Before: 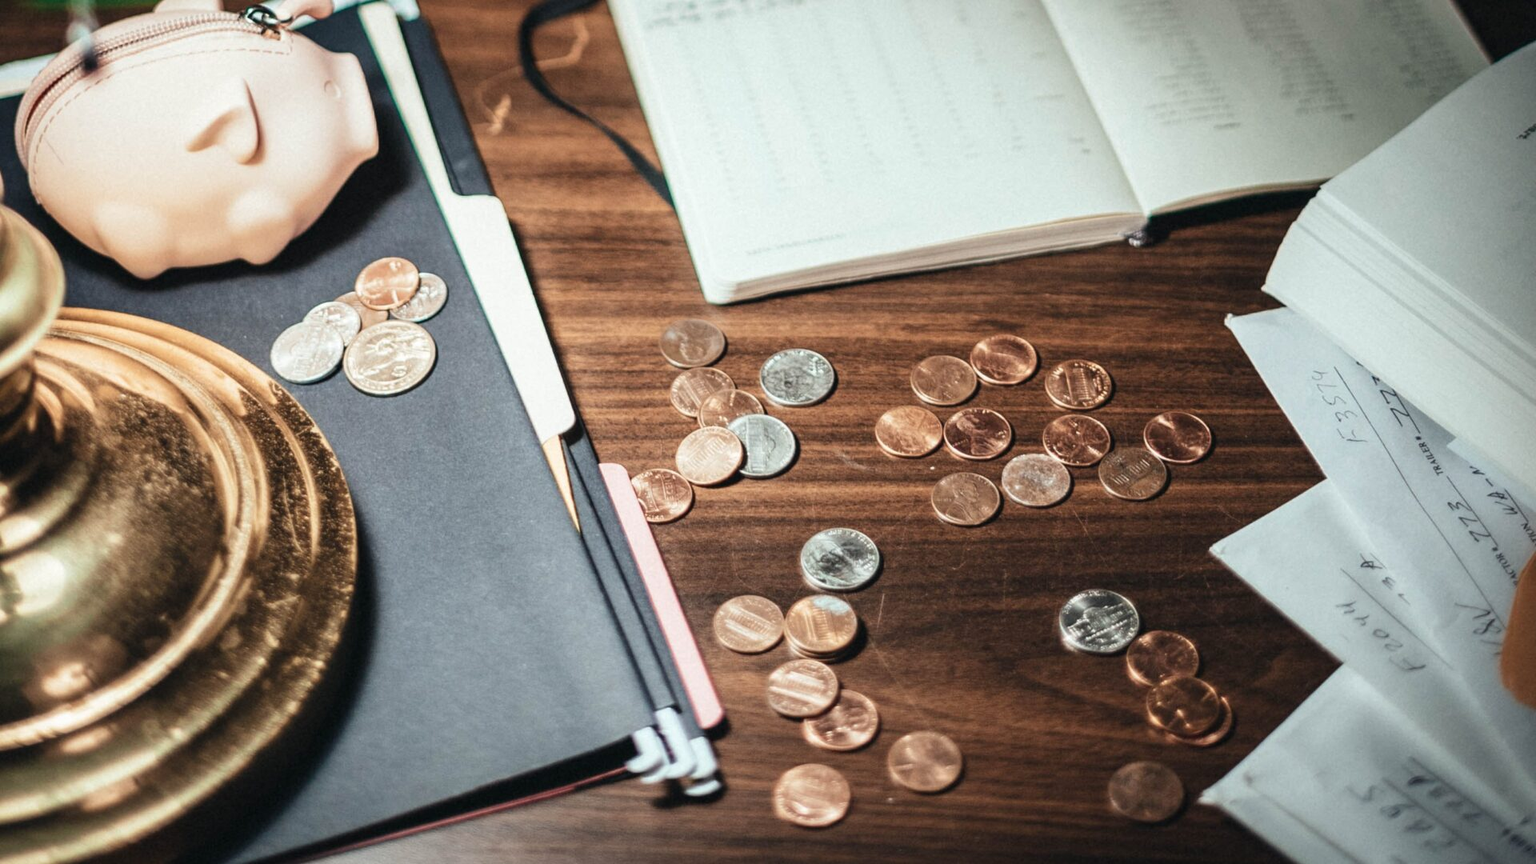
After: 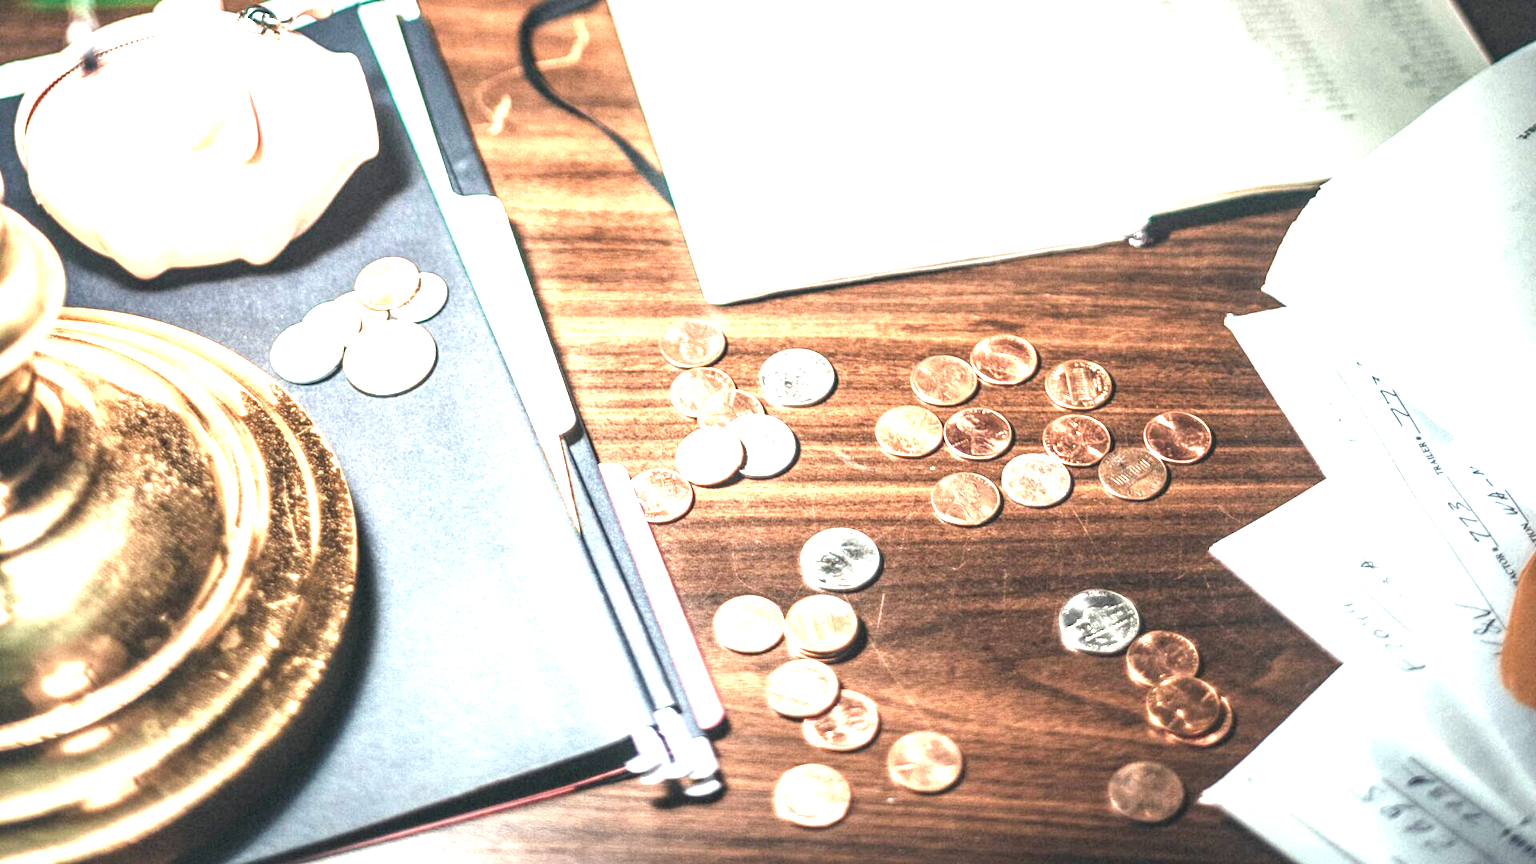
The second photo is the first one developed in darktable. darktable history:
exposure: black level correction 0, exposure 1.909 EV, compensate highlight preservation false
local contrast: on, module defaults
